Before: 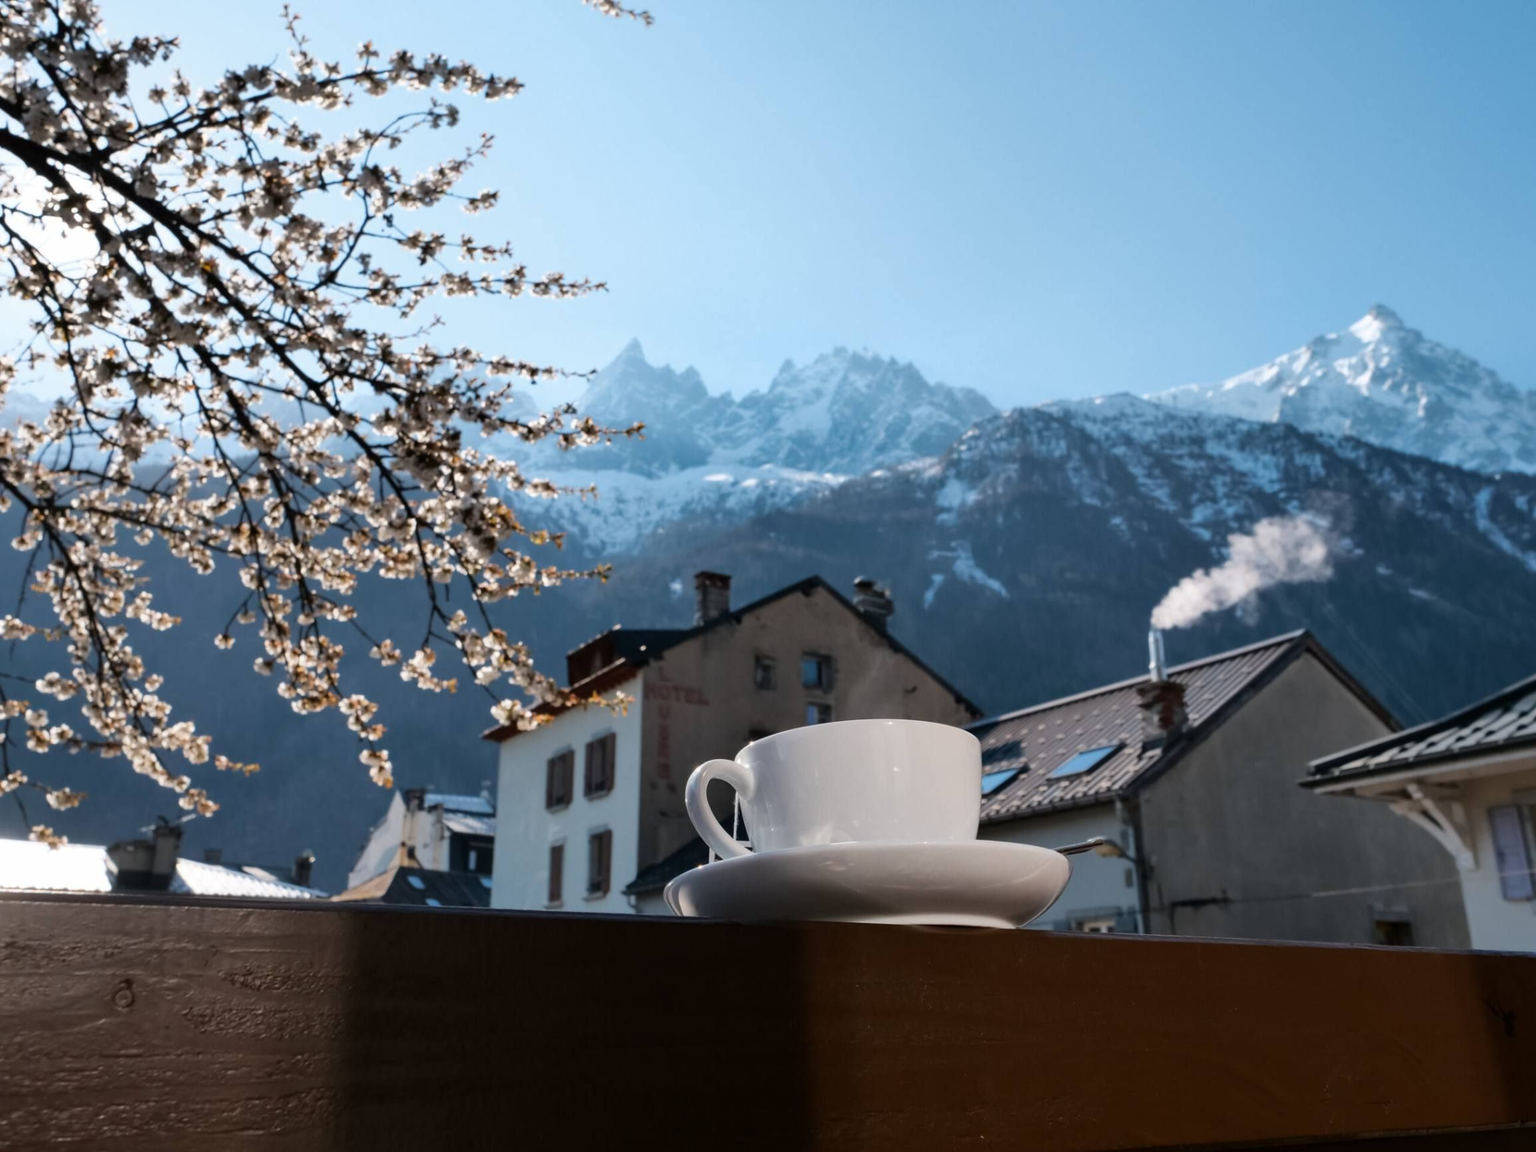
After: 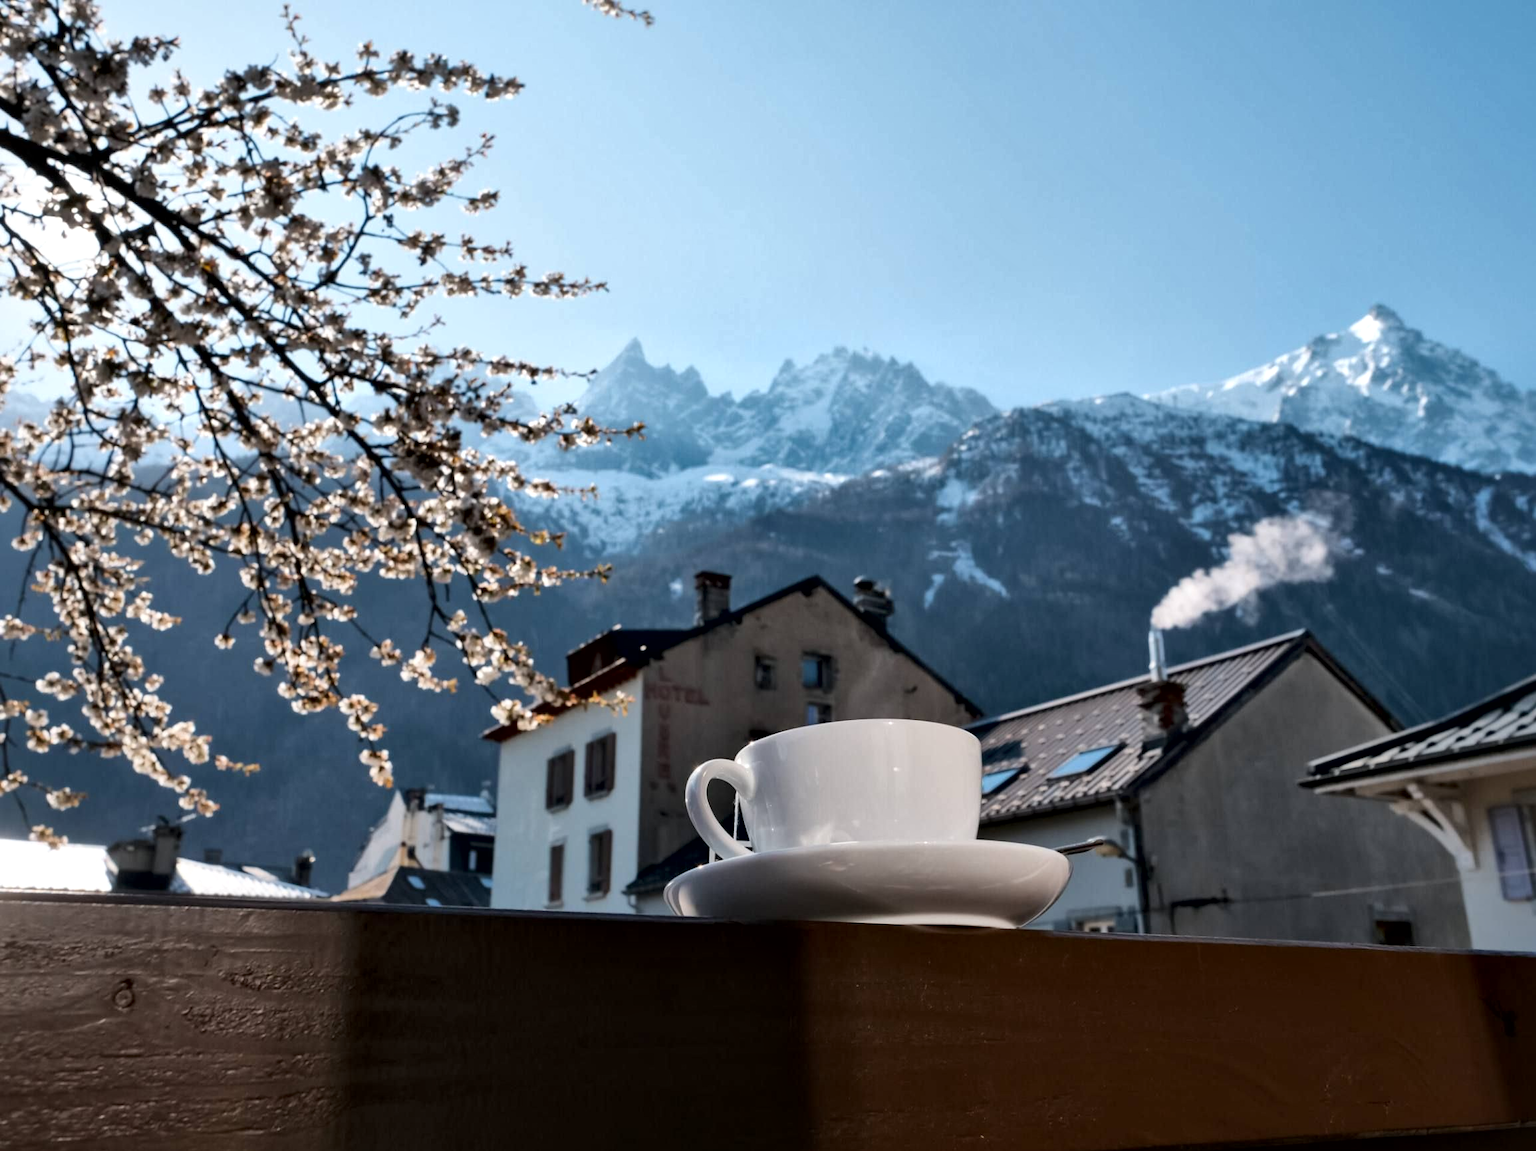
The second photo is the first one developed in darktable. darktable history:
local contrast: mode bilateral grid, contrast 25, coarseness 59, detail 151%, midtone range 0.2
